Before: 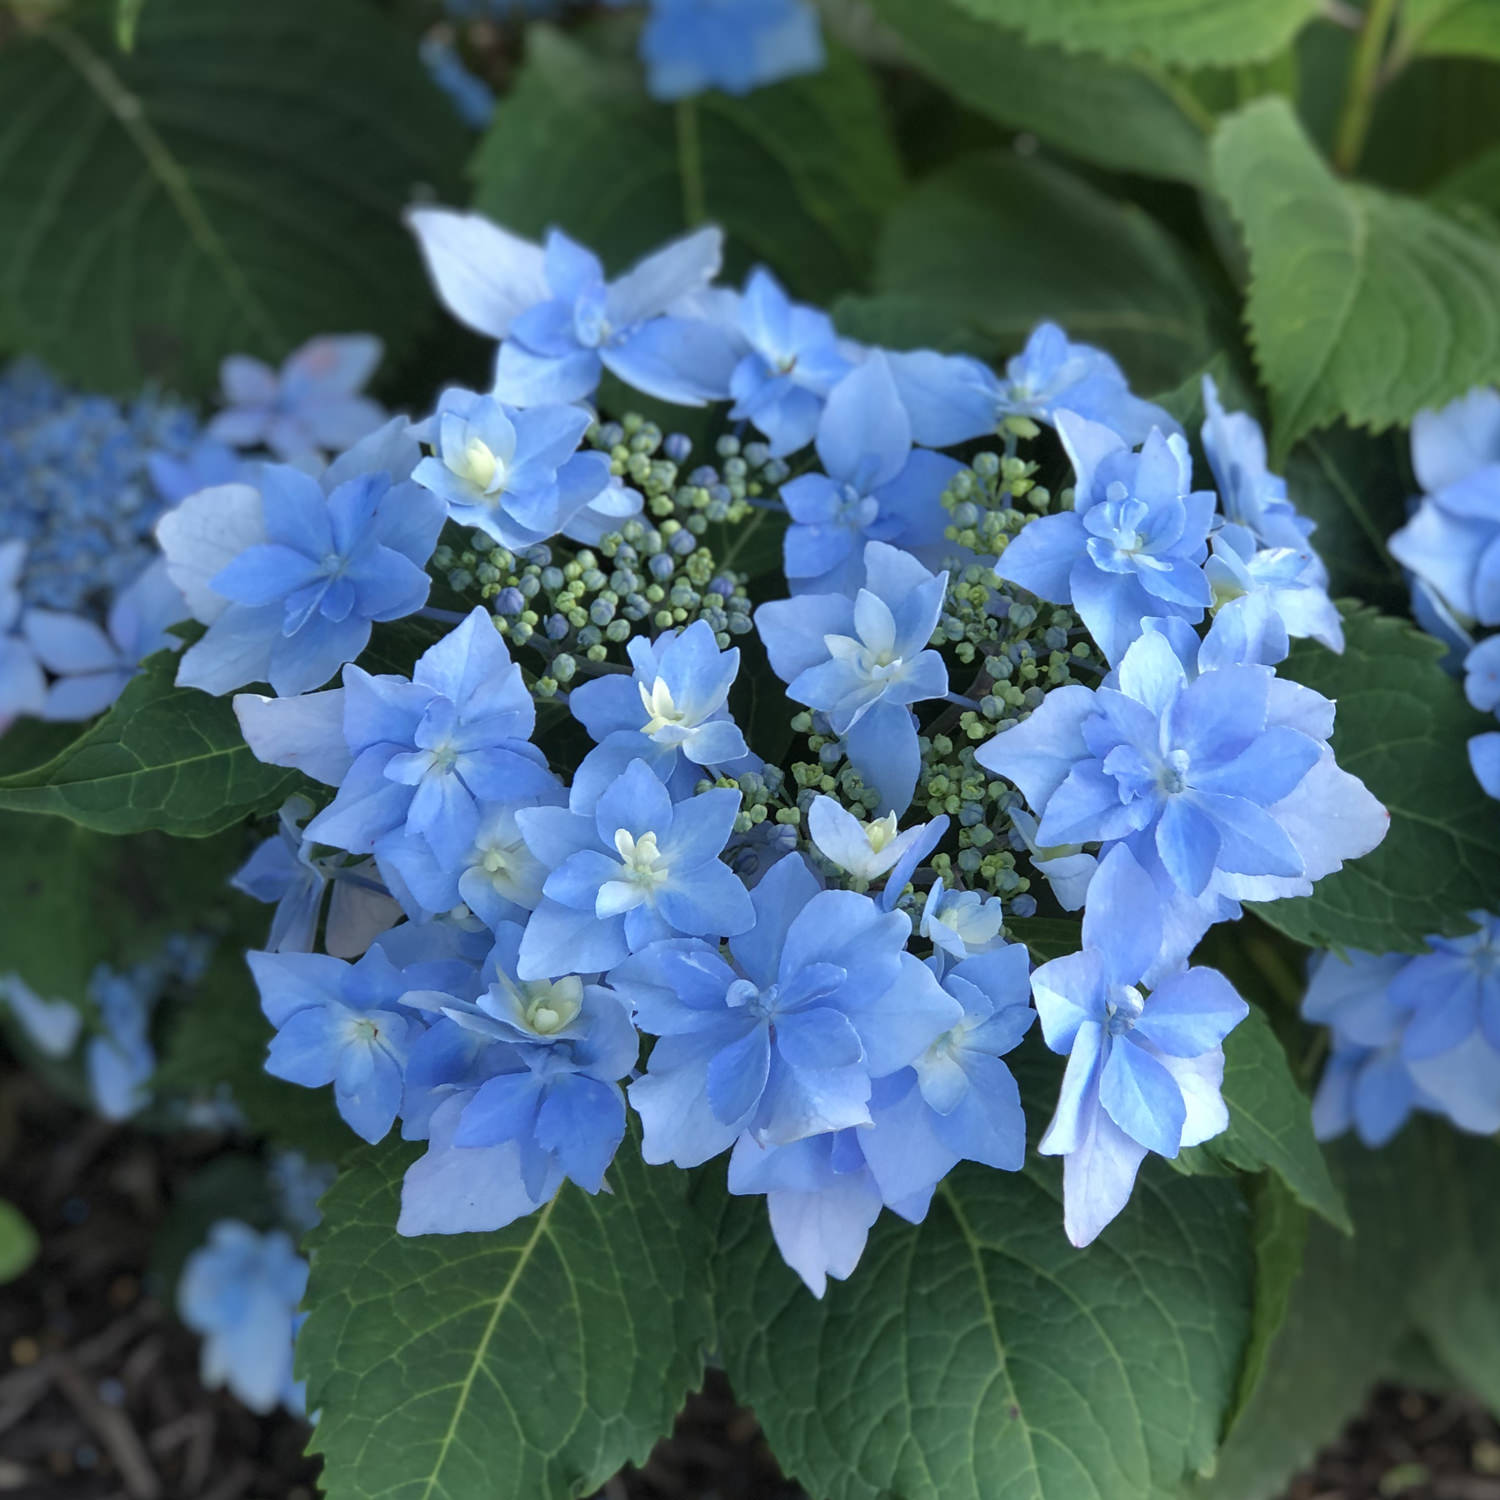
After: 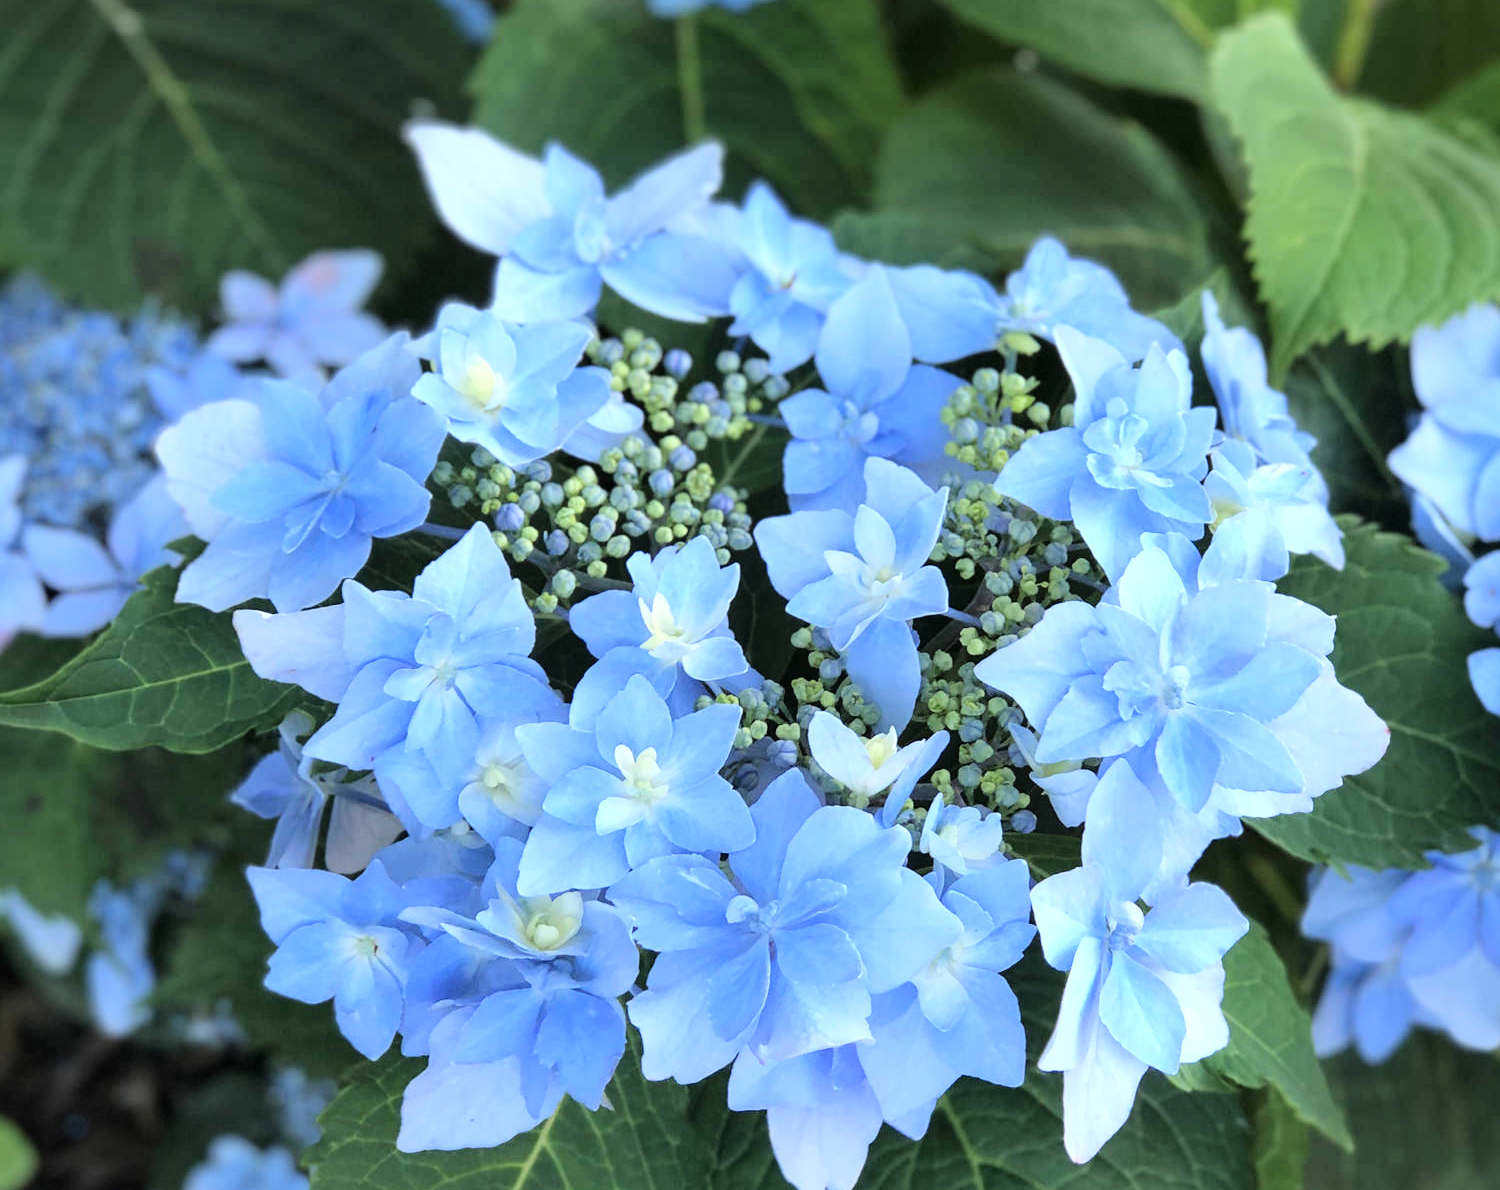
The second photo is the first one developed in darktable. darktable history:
crop and rotate: top 5.666%, bottom 14.992%
base curve: curves: ch0 [(0, 0) (0.008, 0.007) (0.022, 0.029) (0.048, 0.089) (0.092, 0.197) (0.191, 0.399) (0.275, 0.534) (0.357, 0.65) (0.477, 0.78) (0.542, 0.833) (0.799, 0.973) (1, 1)]
